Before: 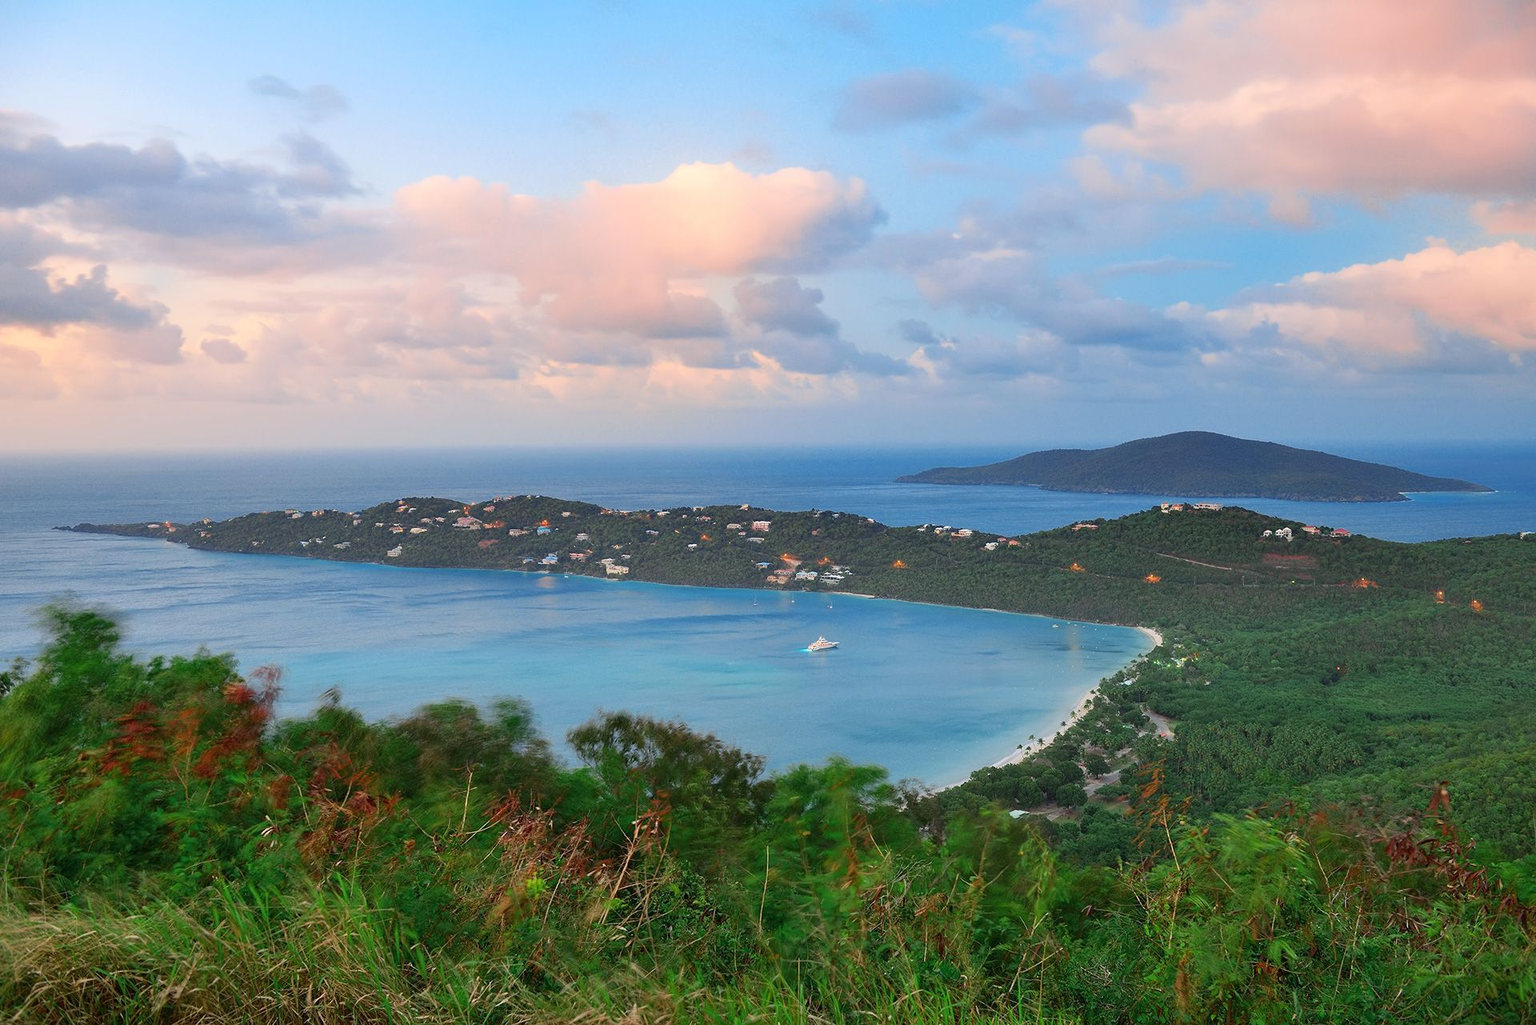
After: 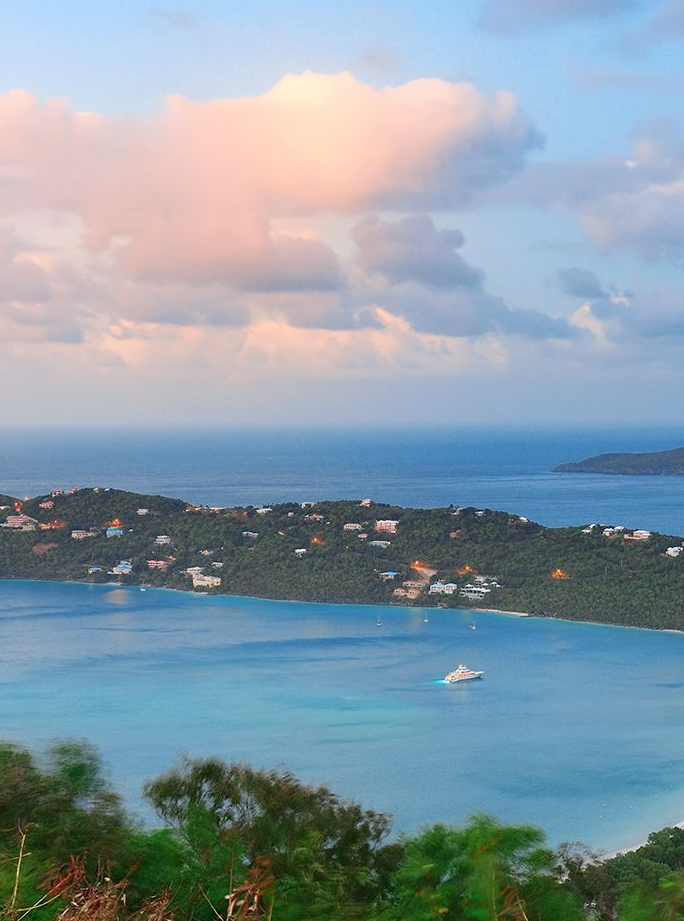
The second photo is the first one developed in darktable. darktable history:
crop and rotate: left 29.456%, top 10.249%, right 34.88%, bottom 17.837%
